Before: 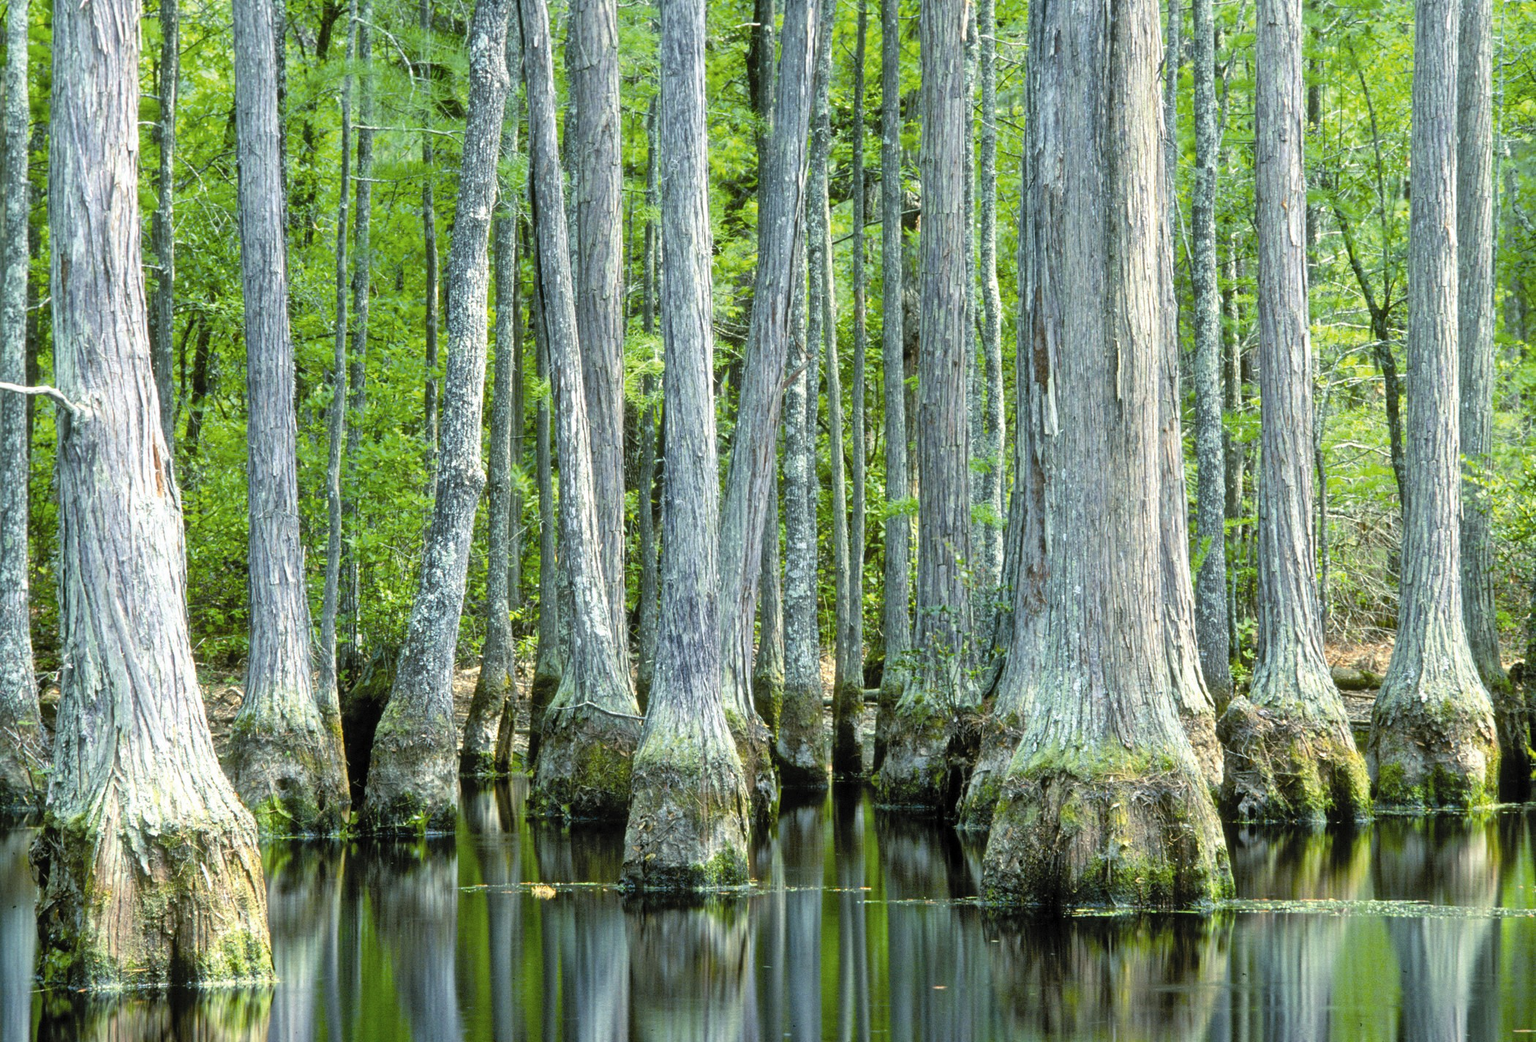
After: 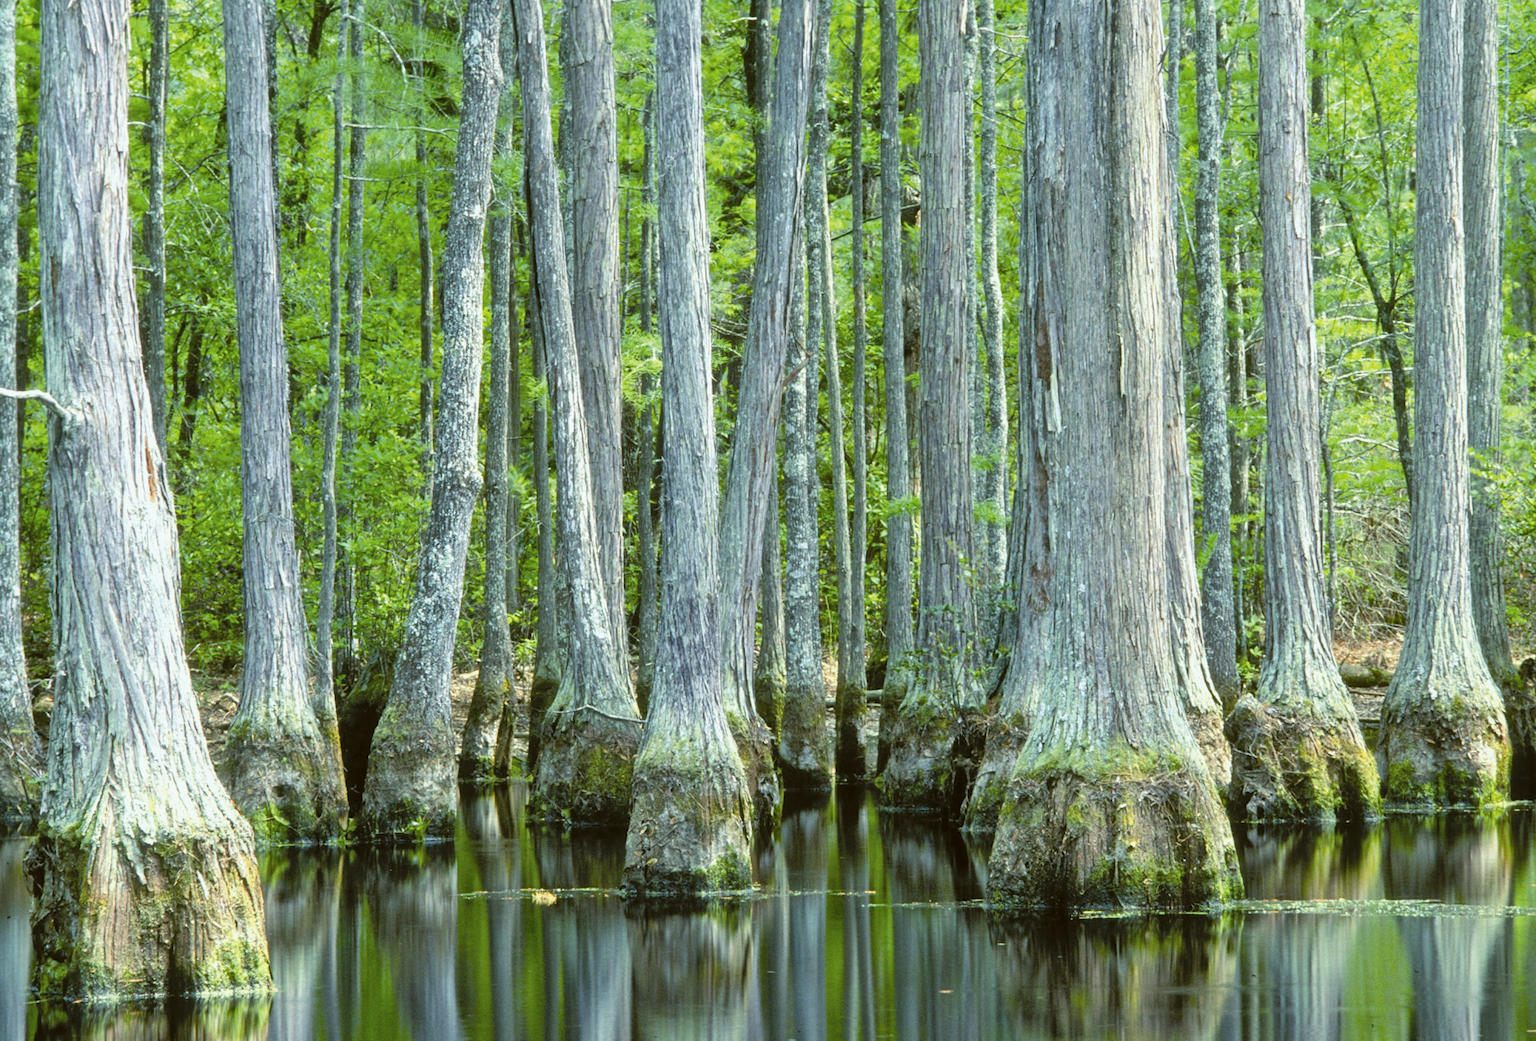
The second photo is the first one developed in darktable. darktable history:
rotate and perspective: rotation -0.45°, automatic cropping original format, crop left 0.008, crop right 0.992, crop top 0.012, crop bottom 0.988
color balance: lift [1.004, 1.002, 1.002, 0.998], gamma [1, 1.007, 1.002, 0.993], gain [1, 0.977, 1.013, 1.023], contrast -3.64%
